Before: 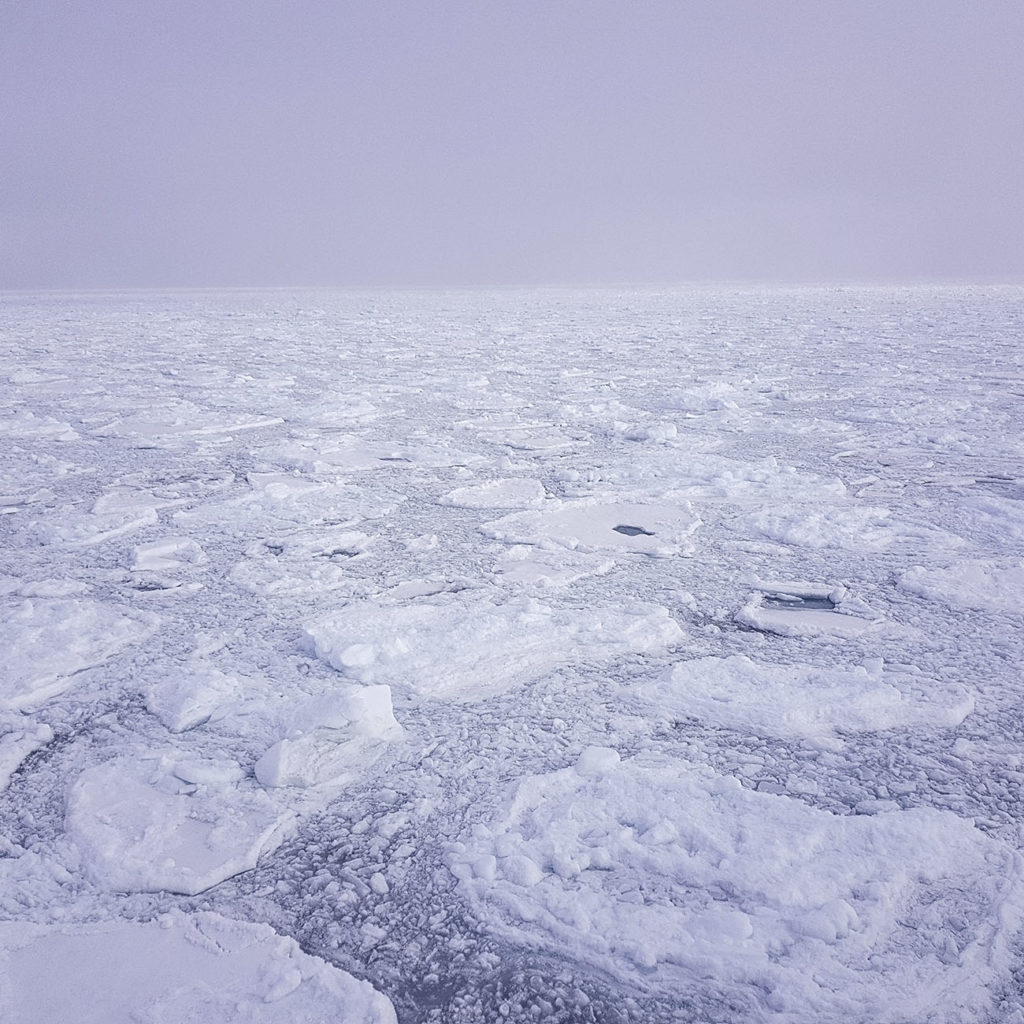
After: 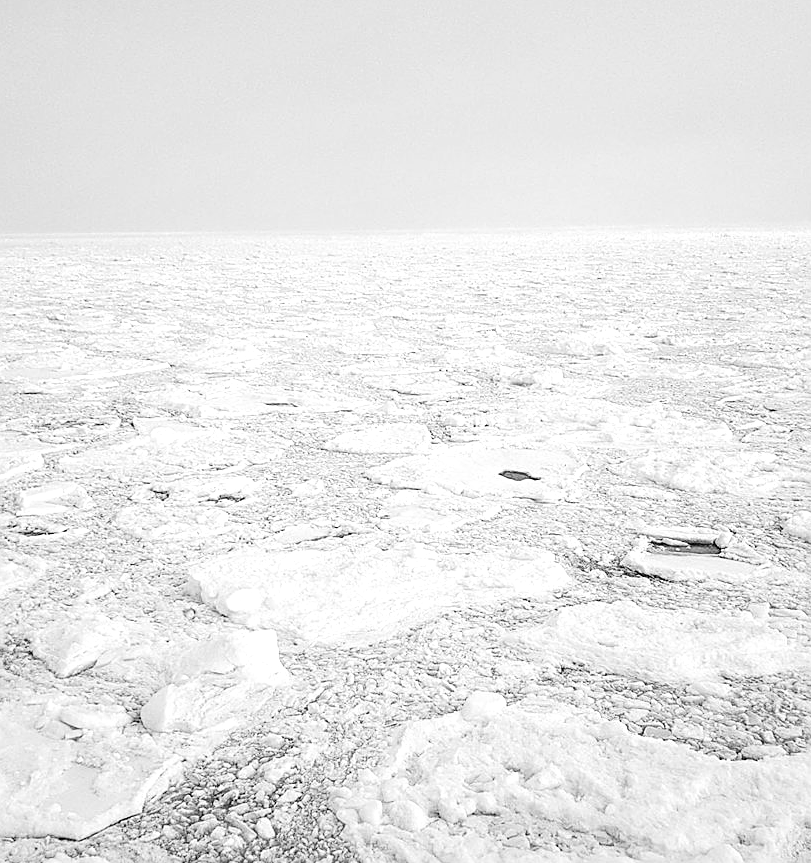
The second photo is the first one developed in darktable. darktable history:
tone curve: curves: ch0 [(0, 0) (0.004, 0.002) (0.02, 0.013) (0.218, 0.218) (0.664, 0.718) (0.832, 0.873) (1, 1)], preserve colors none
exposure: black level correction 0.035, exposure 0.9 EV, compensate highlight preservation false
shadows and highlights: radius 121.13, shadows 21.4, white point adjustment -9.72, highlights -14.39, soften with gaussian
white balance: red 1.045, blue 0.932
crop: left 11.225%, top 5.381%, right 9.565%, bottom 10.314%
monochrome: on, module defaults
contrast equalizer: y [[0.535, 0.543, 0.548, 0.548, 0.542, 0.532], [0.5 ×6], [0.5 ×6], [0 ×6], [0 ×6]]
sharpen: on, module defaults
